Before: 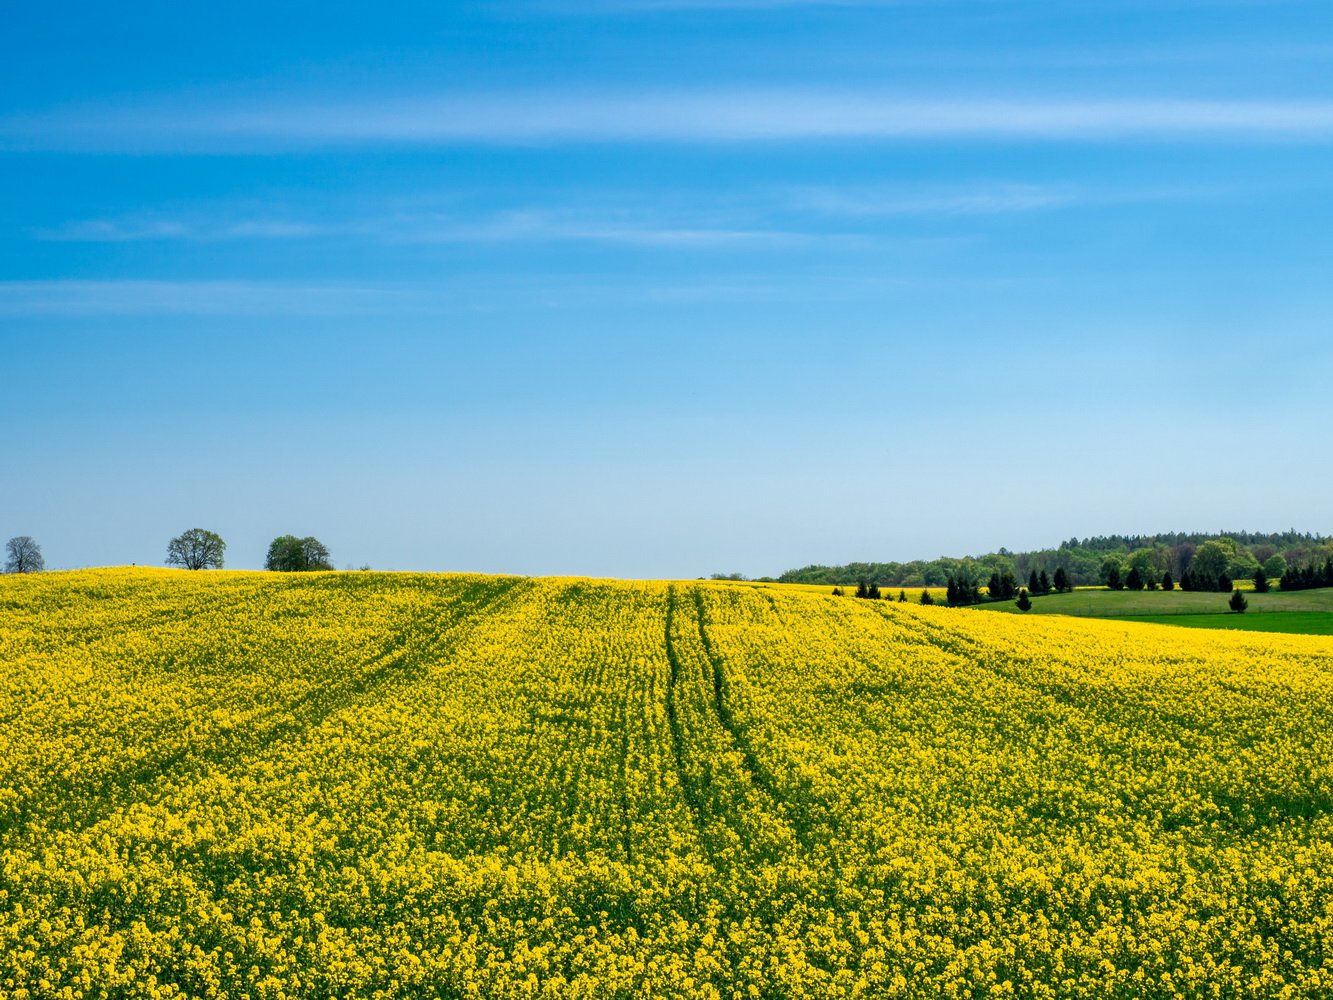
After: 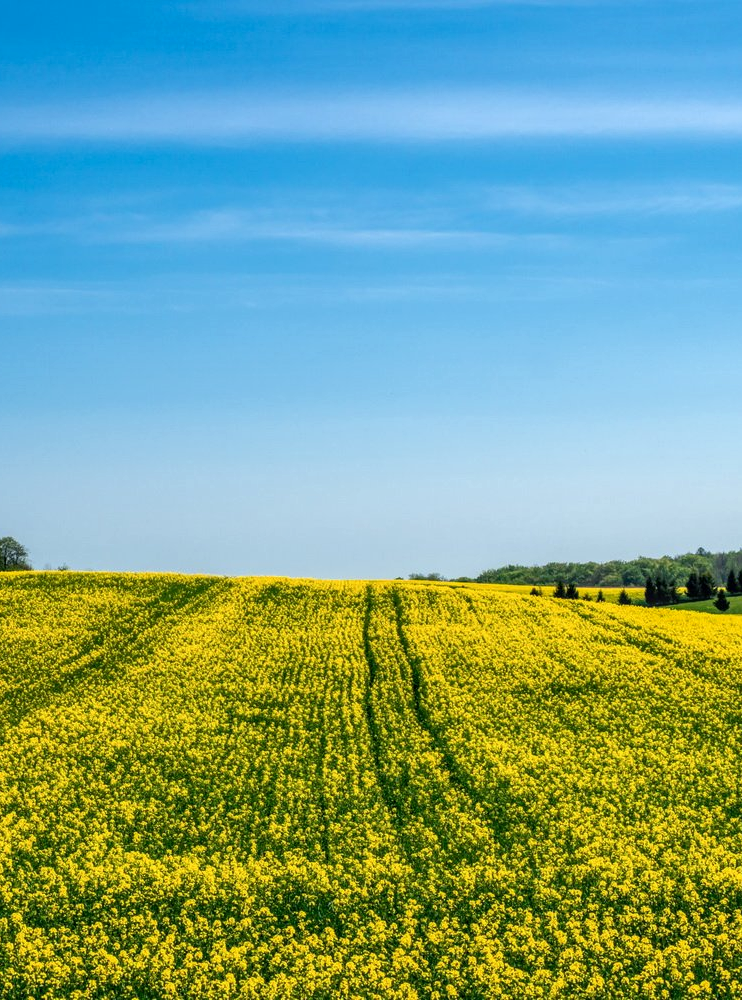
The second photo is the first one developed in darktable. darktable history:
crop and rotate: left 22.676%, right 21.607%
local contrast: on, module defaults
